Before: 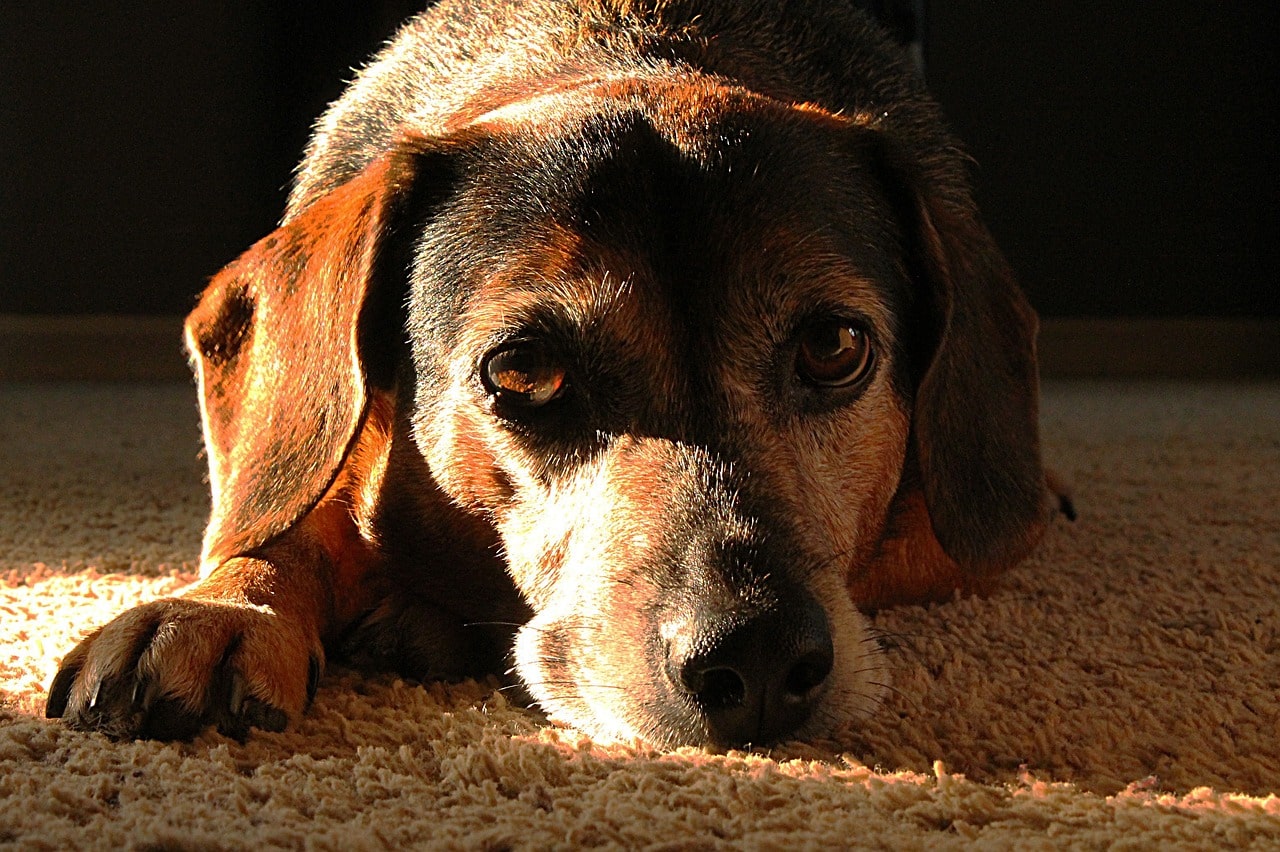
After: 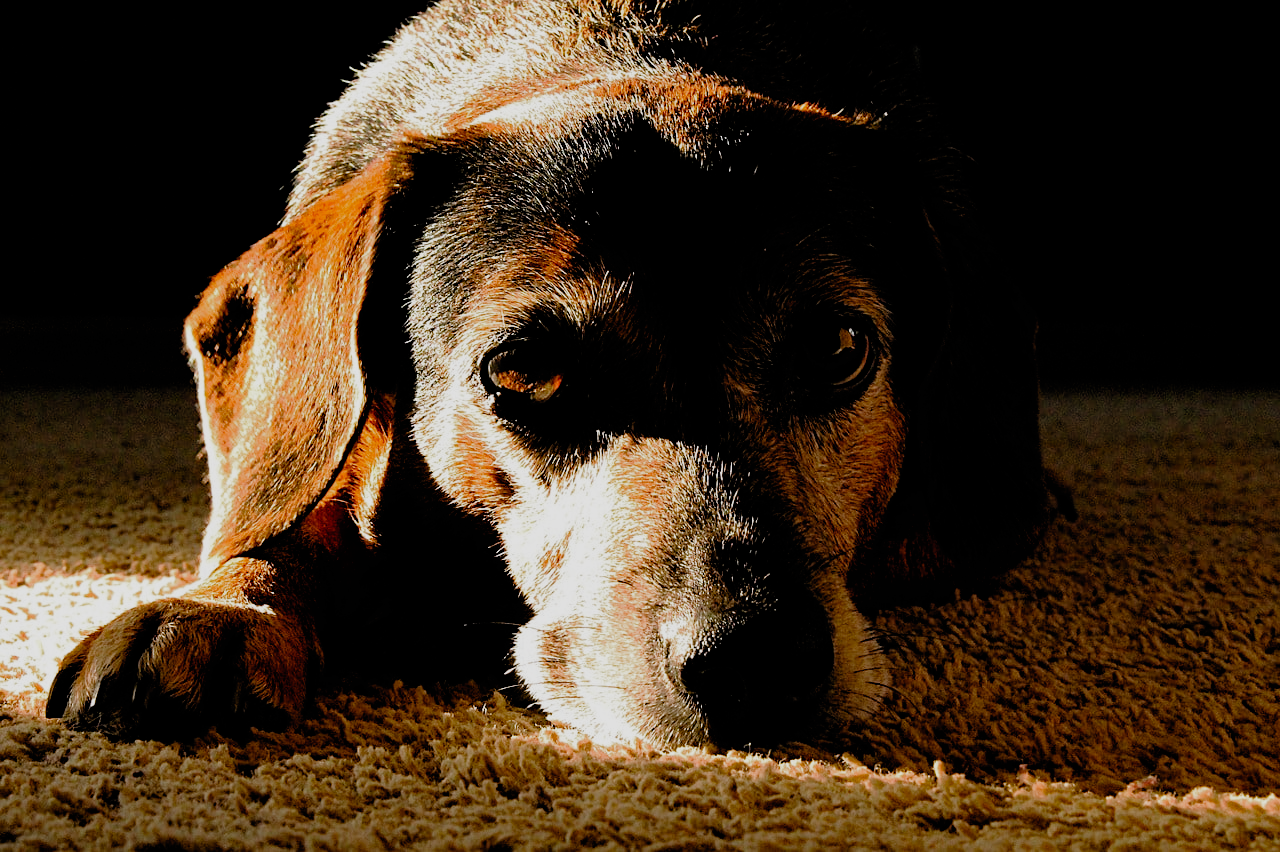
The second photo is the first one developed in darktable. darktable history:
filmic rgb: black relative exposure -3.94 EV, white relative exposure 3.12 EV, hardness 2.87, add noise in highlights 0.001, preserve chrominance no, color science v3 (2019), use custom middle-gray values true, contrast in highlights soft
